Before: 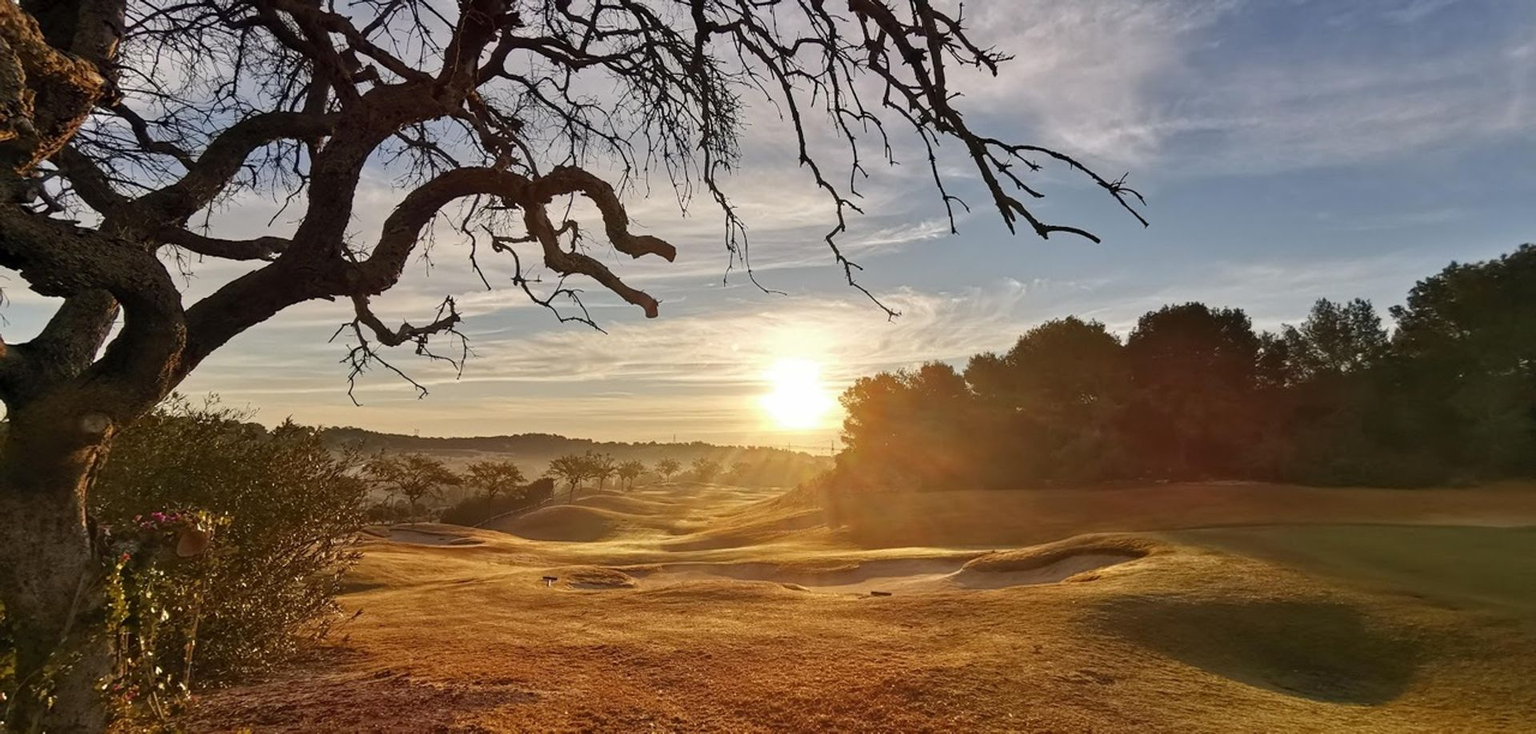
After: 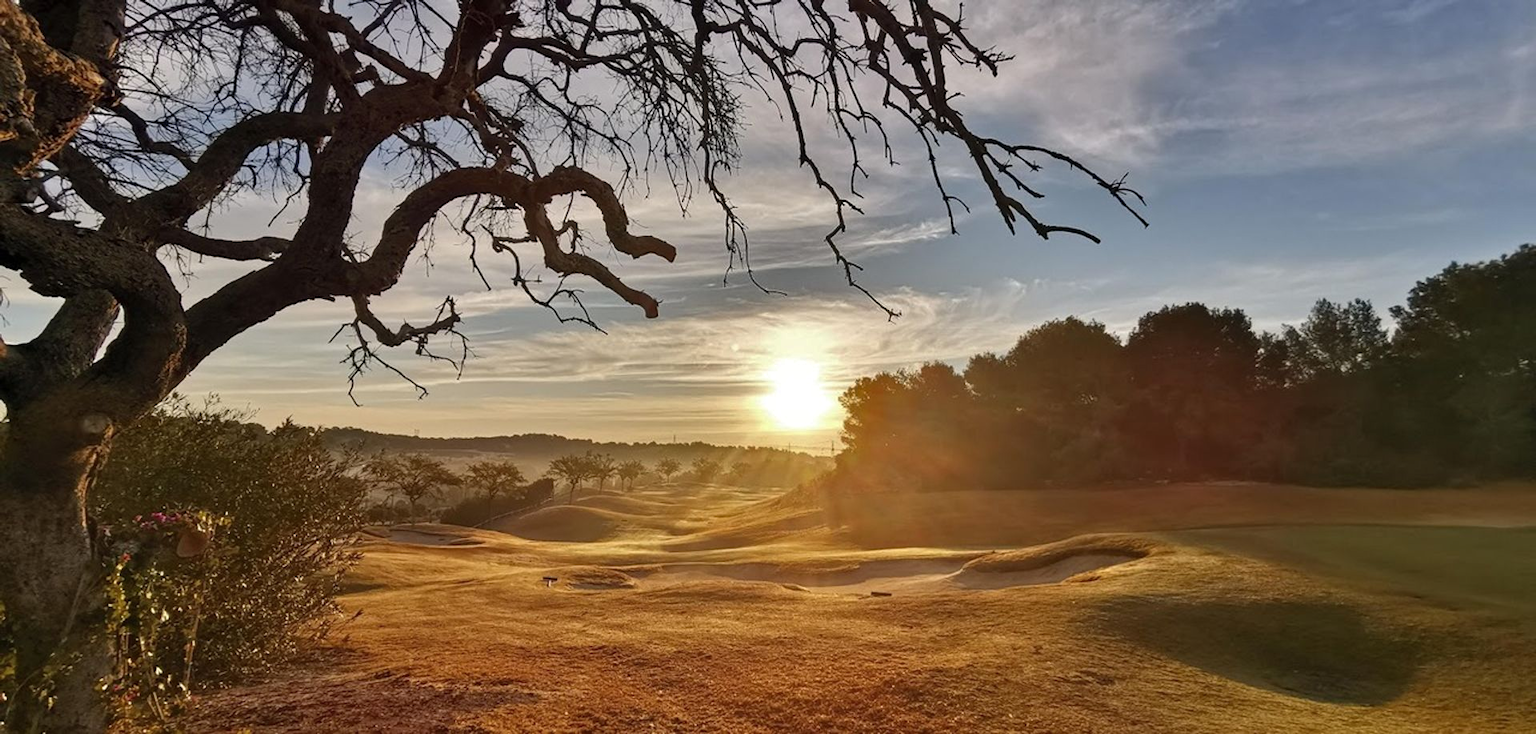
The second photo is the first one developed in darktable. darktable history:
shadows and highlights: shadows 20.75, highlights -81.54, soften with gaussian
tone equalizer: edges refinement/feathering 500, mask exposure compensation -1.57 EV, preserve details no
